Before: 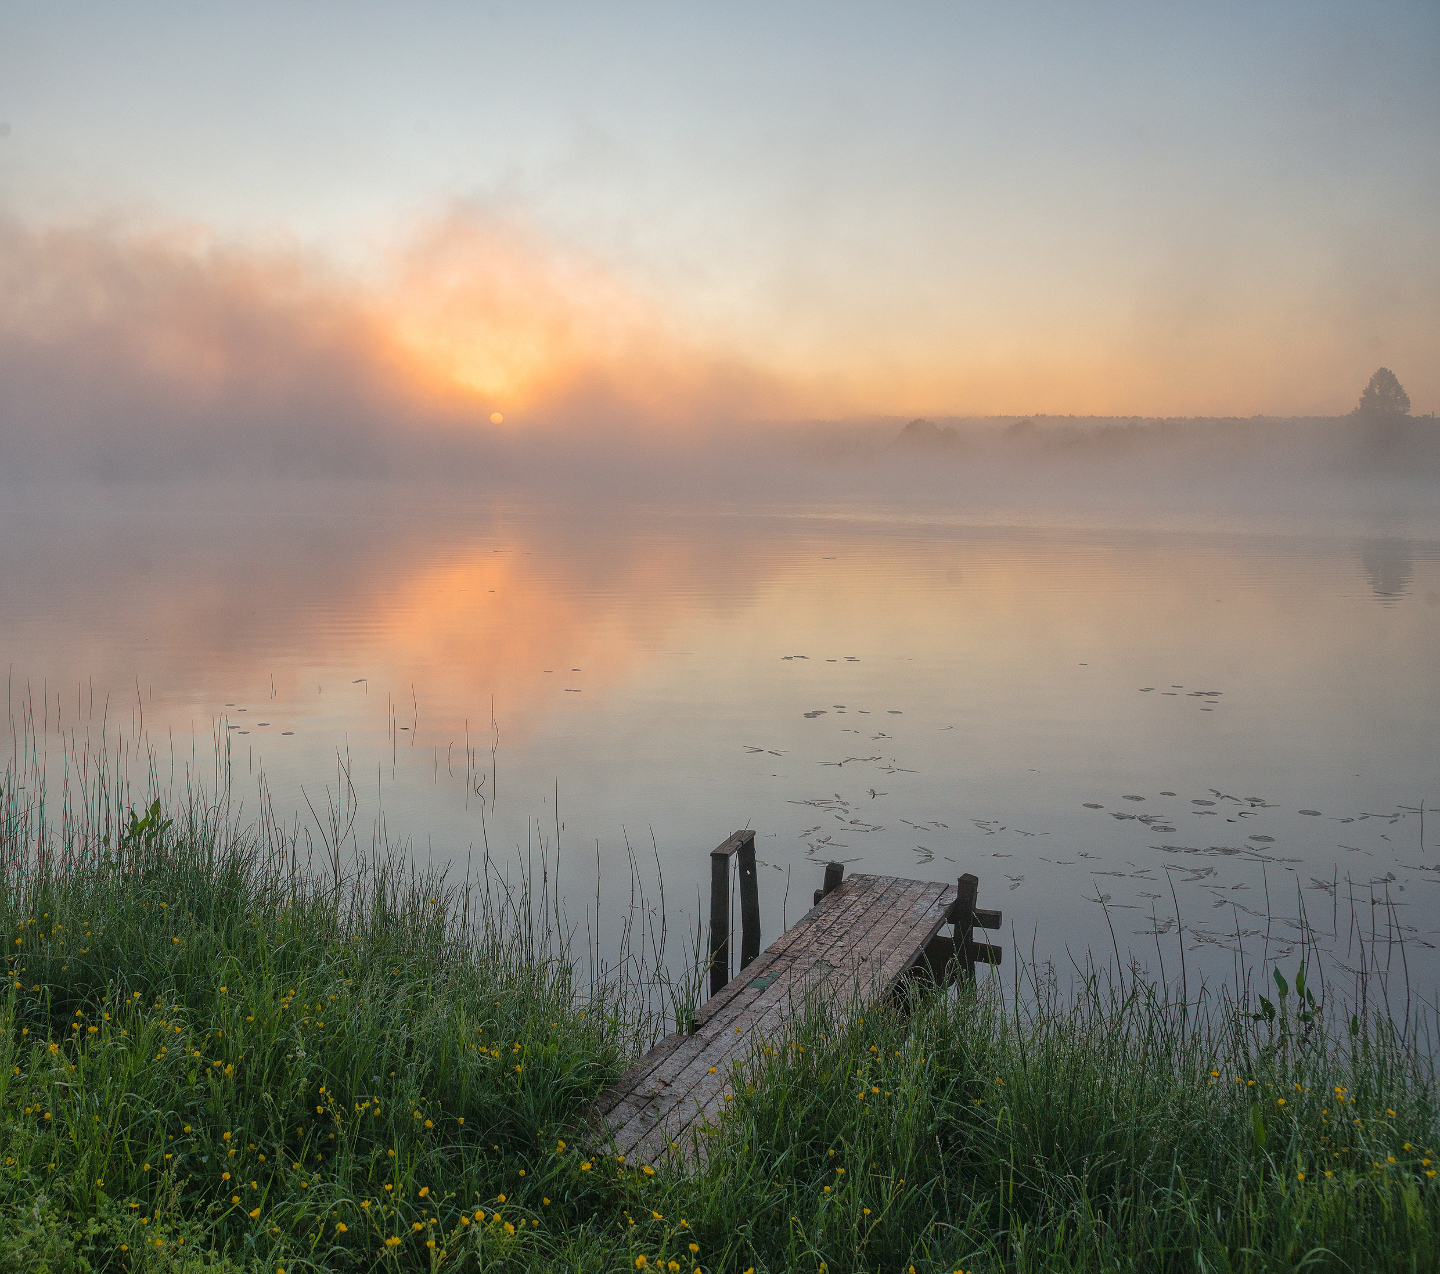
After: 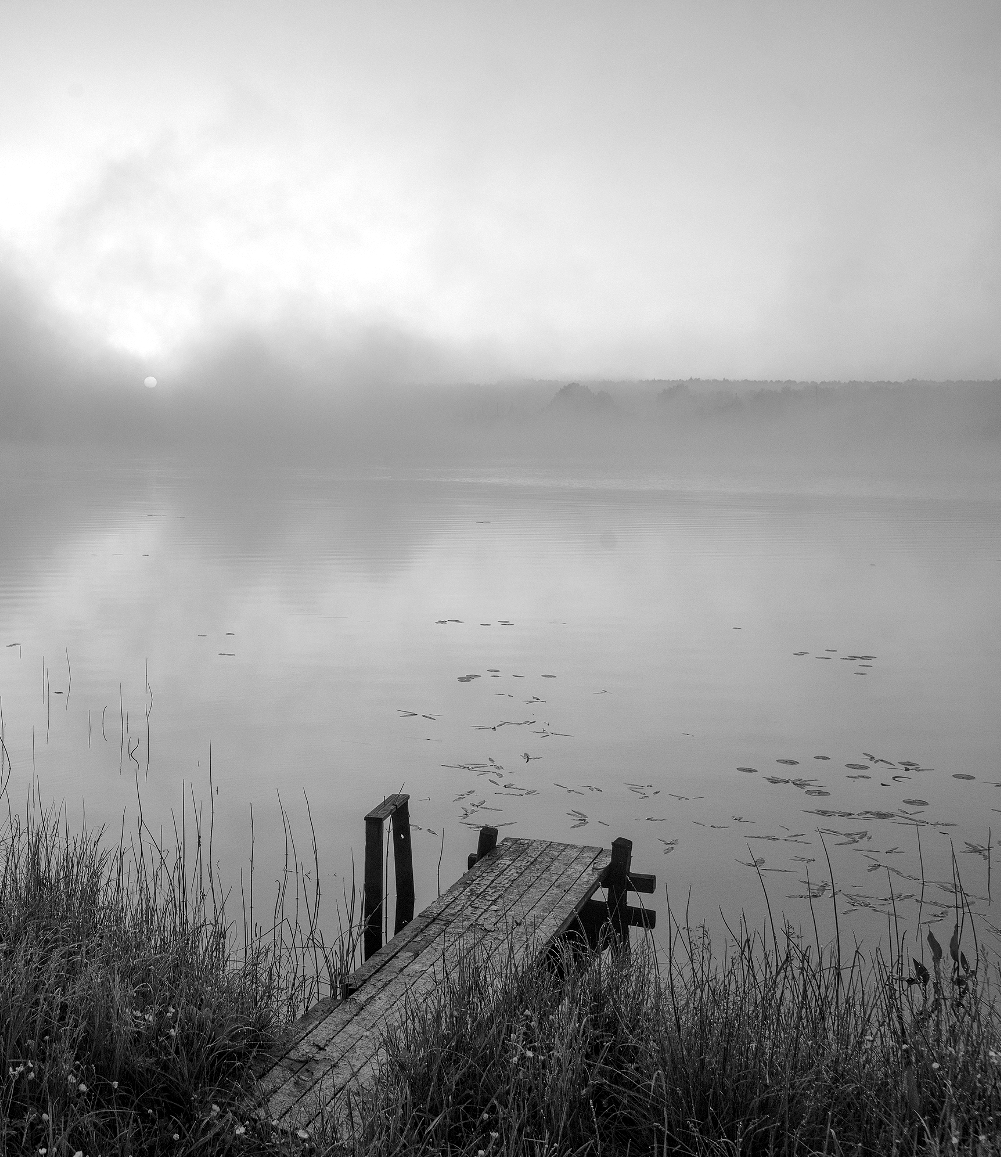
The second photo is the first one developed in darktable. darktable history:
crop and rotate: left 24.034%, top 2.838%, right 6.406%, bottom 6.299%
color balance rgb: global offset › luminance -0.51%, perceptual saturation grading › global saturation 27.53%, perceptual saturation grading › highlights -25%, perceptual saturation grading › shadows 25%, perceptual brilliance grading › highlights 6.62%, perceptual brilliance grading › mid-tones 17.07%, perceptual brilliance grading › shadows -5.23%
tone equalizer: -8 EV -0.417 EV, -7 EV -0.389 EV, -6 EV -0.333 EV, -5 EV -0.222 EV, -3 EV 0.222 EV, -2 EV 0.333 EV, -1 EV 0.389 EV, +0 EV 0.417 EV, edges refinement/feathering 500, mask exposure compensation -1.57 EV, preserve details no
monochrome: a -74.22, b 78.2
